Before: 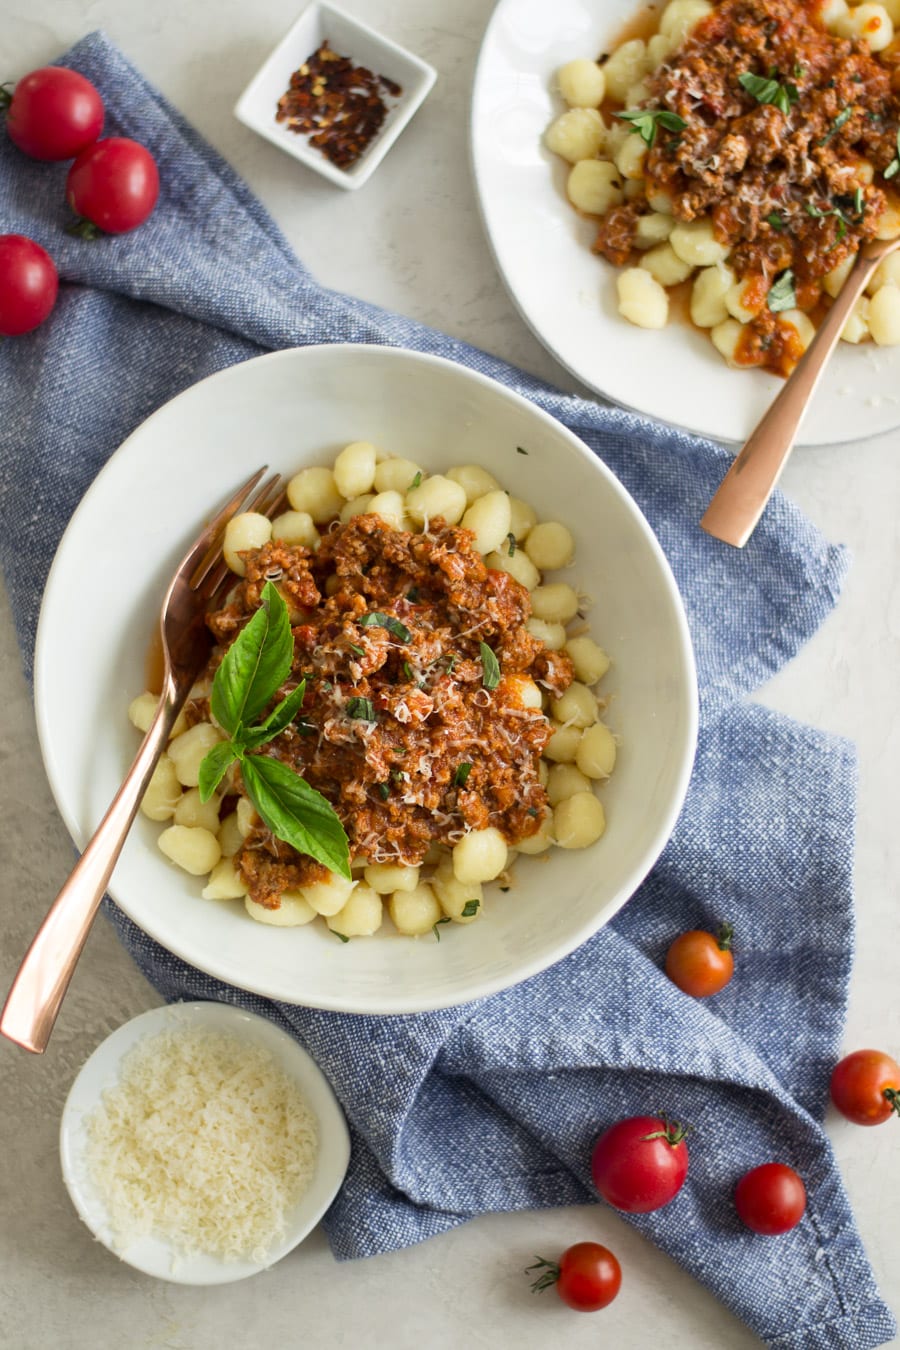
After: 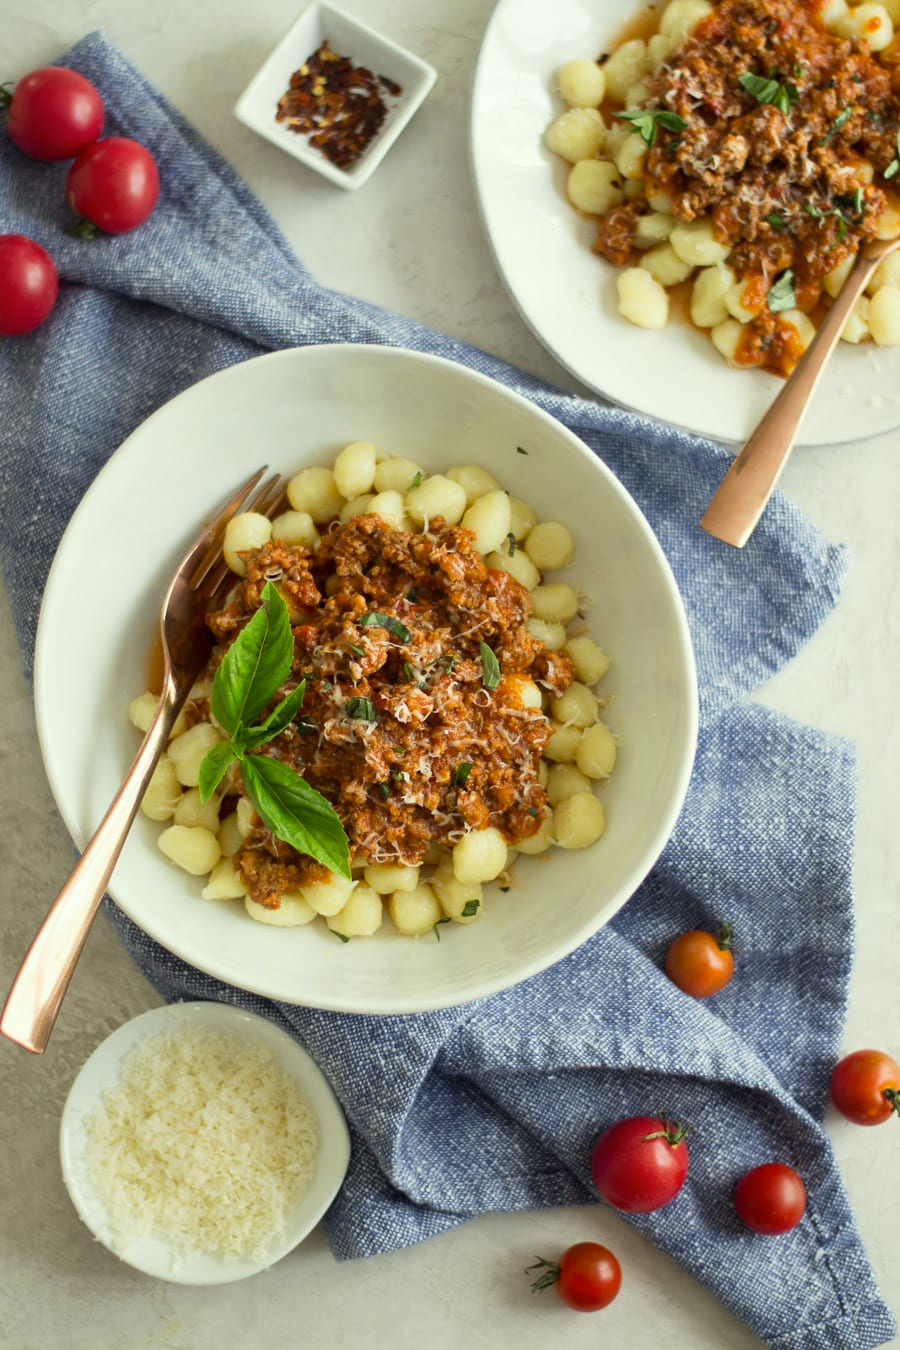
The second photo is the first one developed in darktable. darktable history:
color correction: highlights a* -4.38, highlights b* 6.36
